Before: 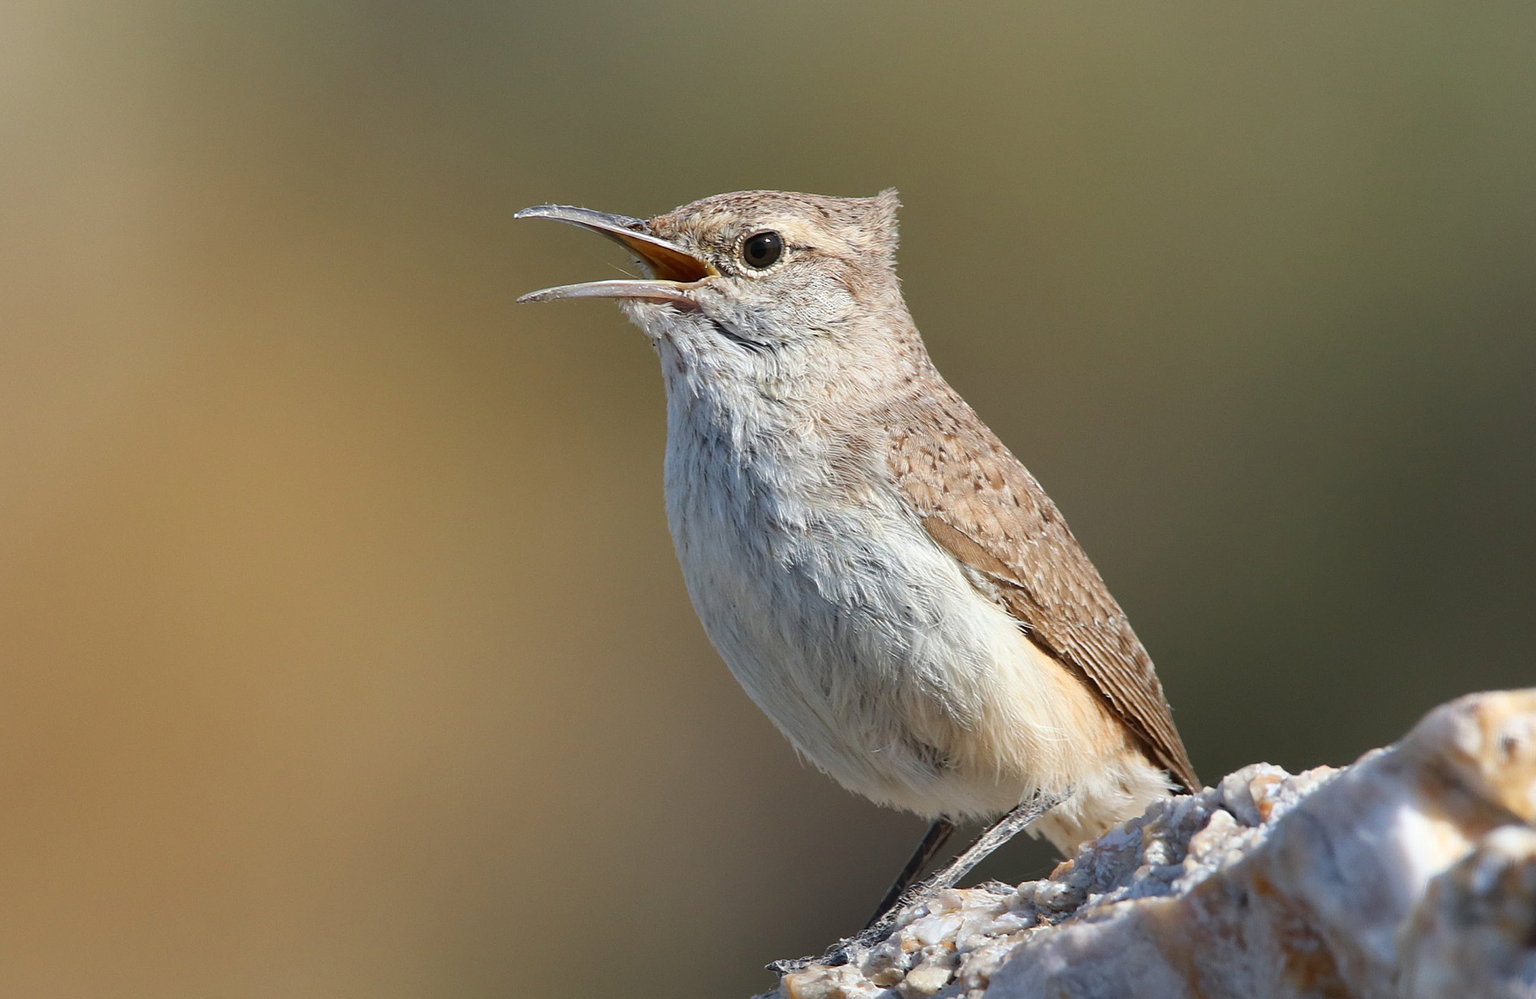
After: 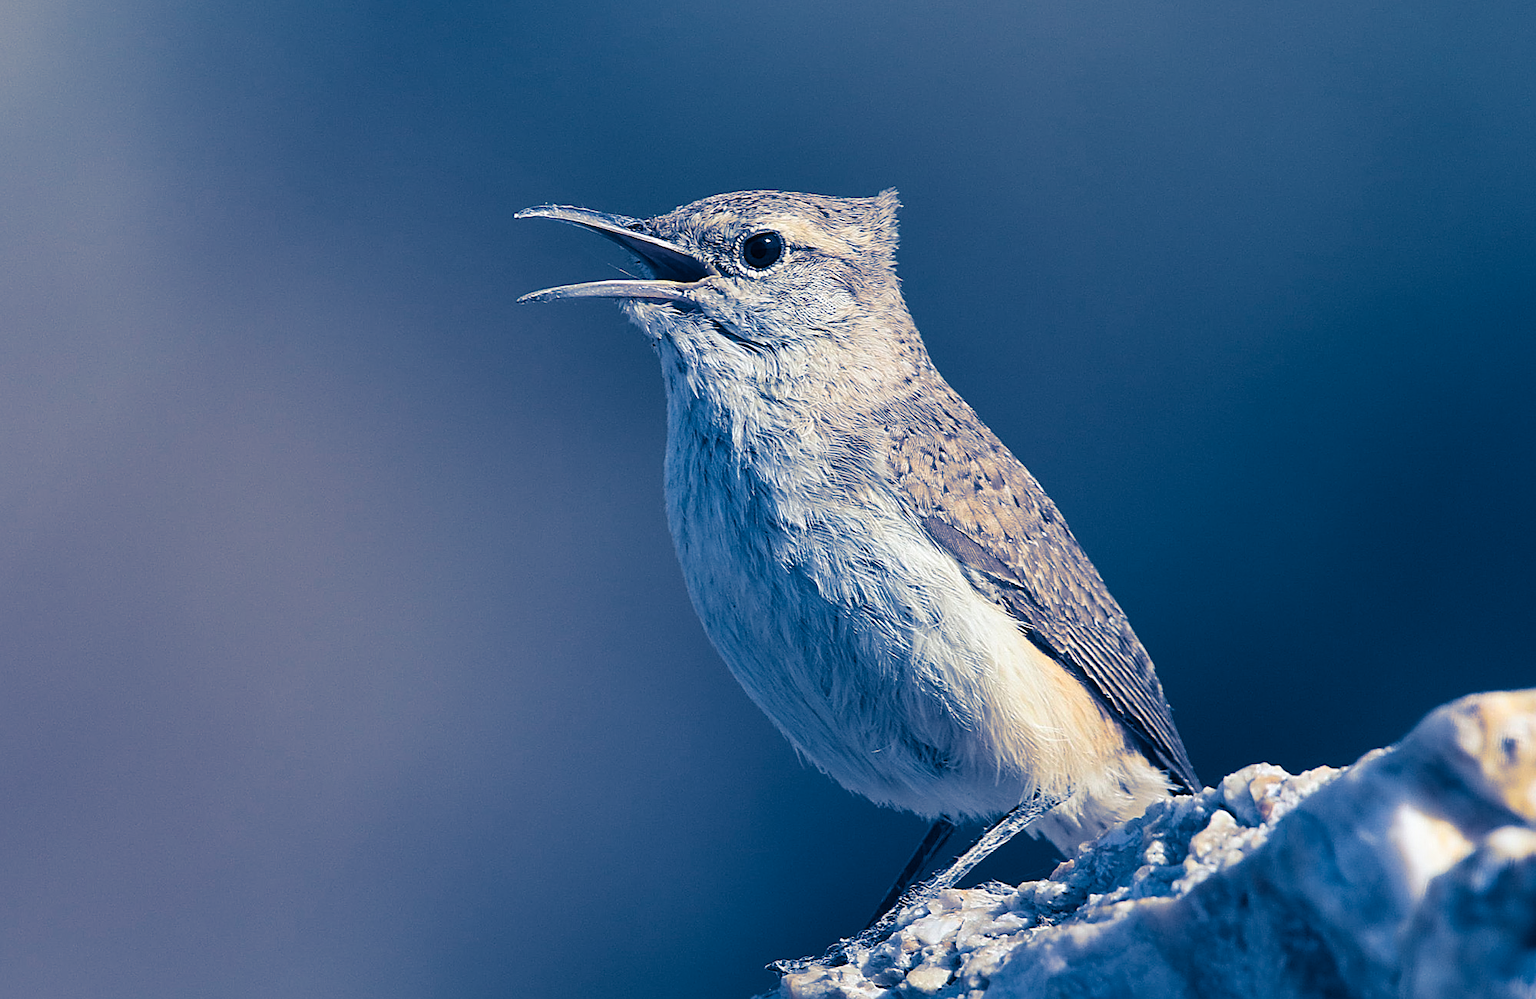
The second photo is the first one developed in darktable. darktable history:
split-toning: shadows › hue 226.8°, shadows › saturation 1, highlights › saturation 0, balance -61.41
sharpen: on, module defaults
